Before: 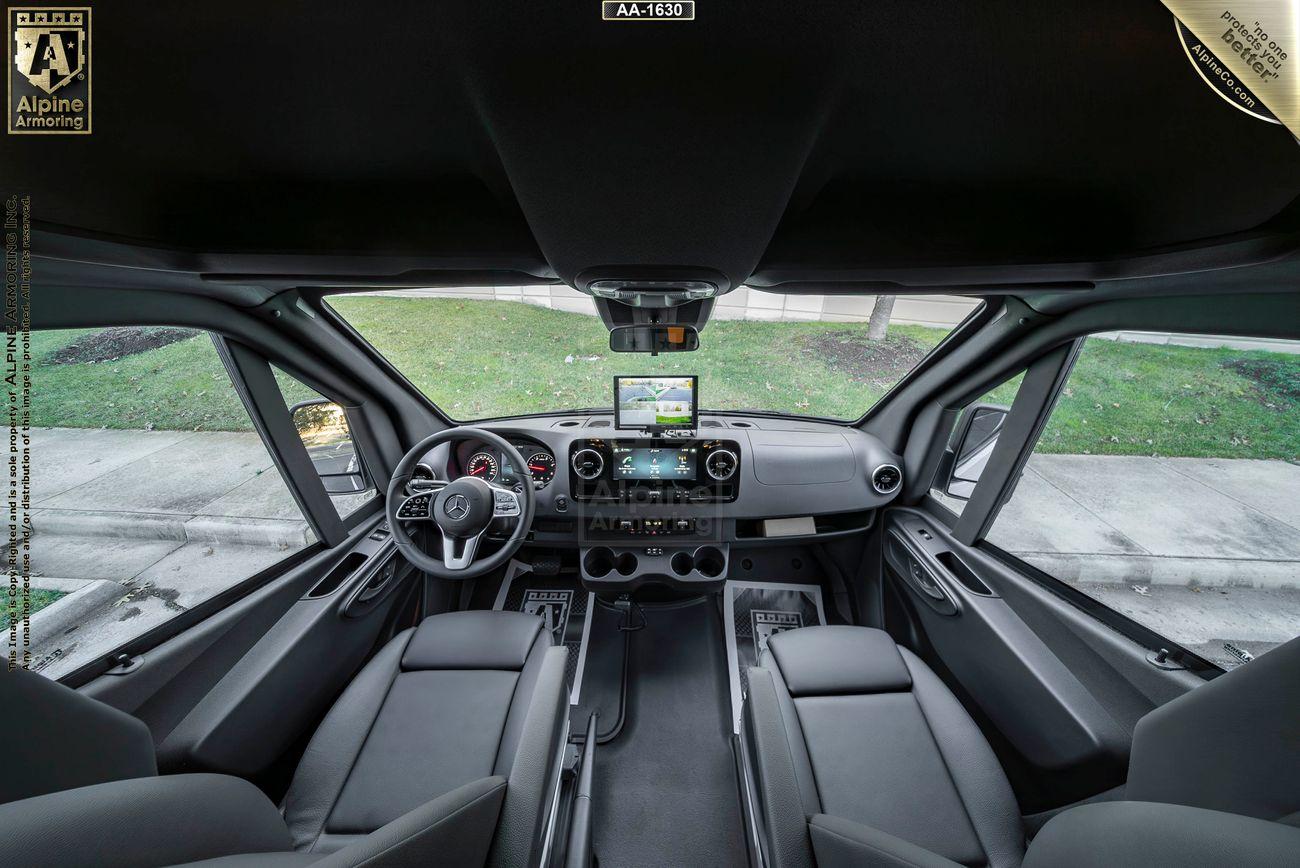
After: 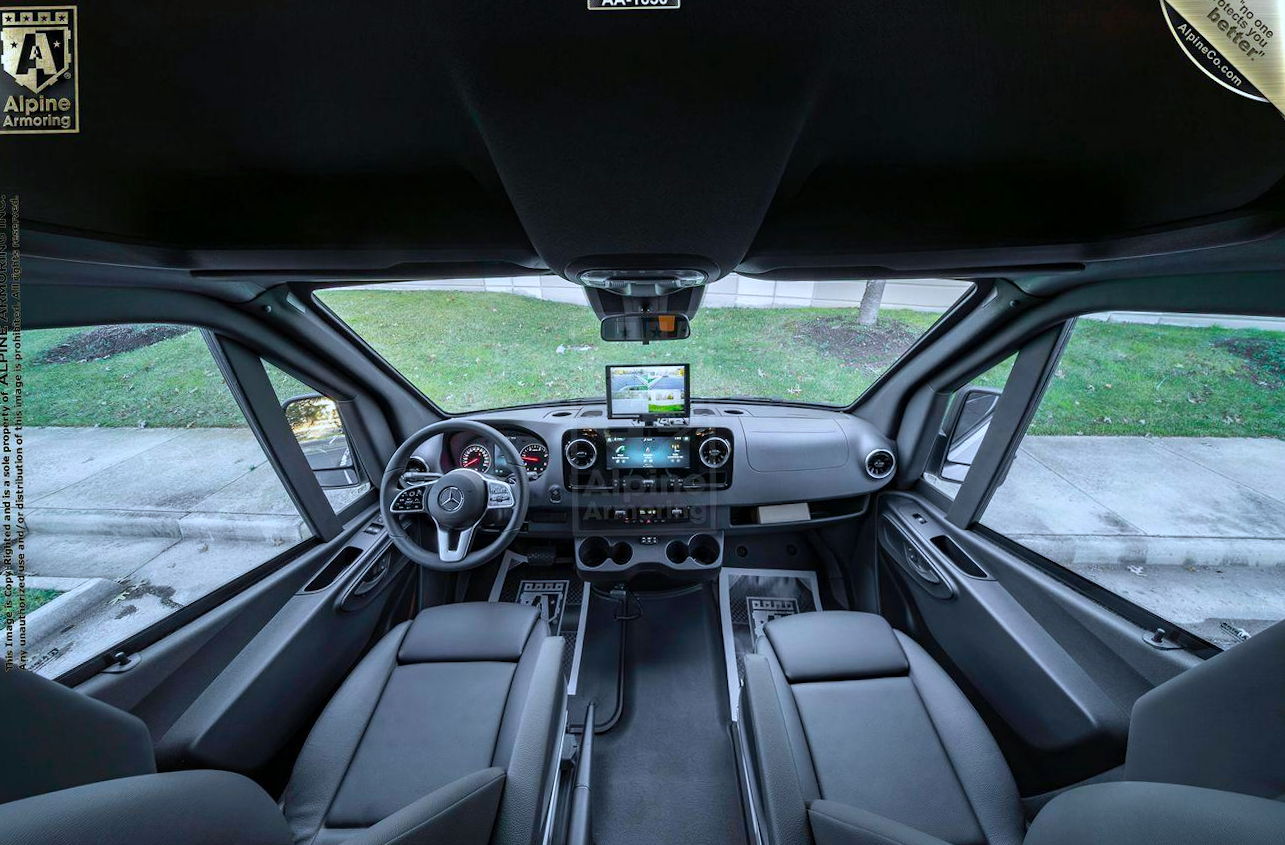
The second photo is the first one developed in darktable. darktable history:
rotate and perspective: rotation -1°, crop left 0.011, crop right 0.989, crop top 0.025, crop bottom 0.975
color calibration: x 0.37, y 0.382, temperature 4313.32 K
contrast brightness saturation: contrast 0.04, saturation 0.16
